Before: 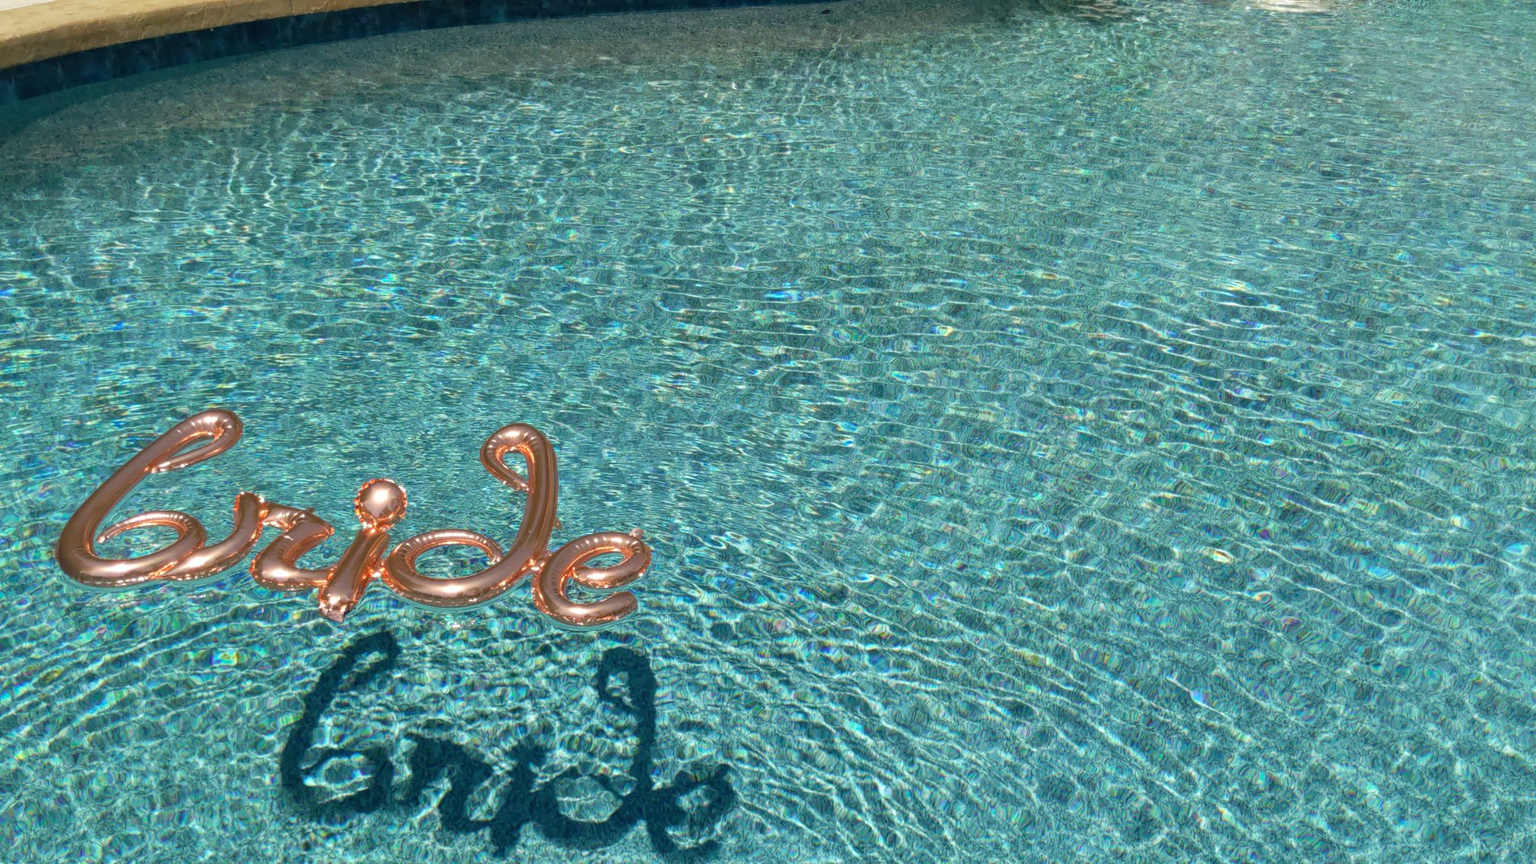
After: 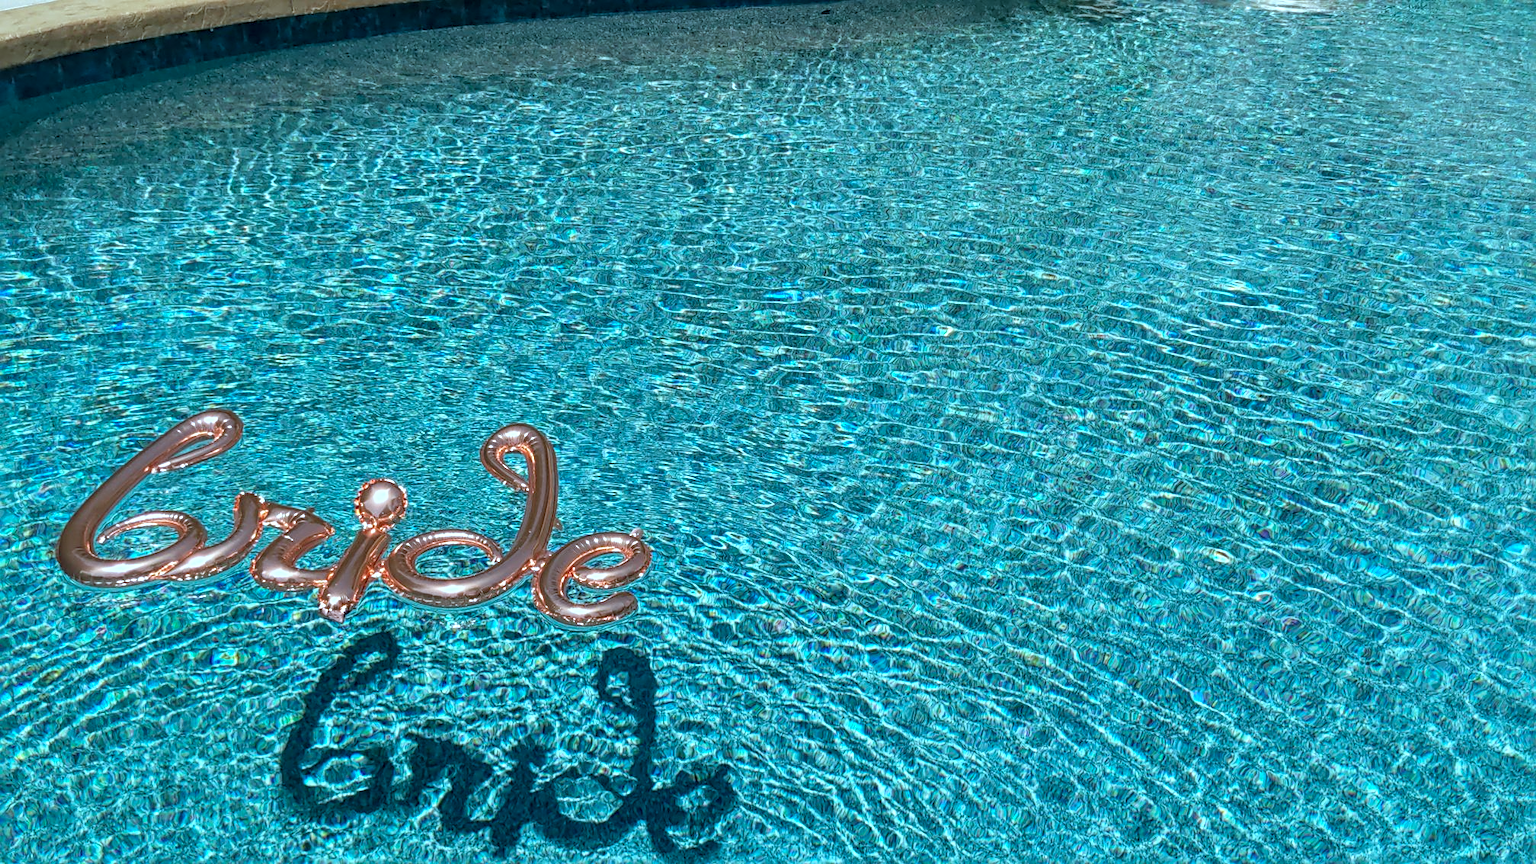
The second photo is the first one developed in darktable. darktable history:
sharpen: radius 2.549, amount 0.651
local contrast: on, module defaults
color correction: highlights a* -9.69, highlights b* -21.35
